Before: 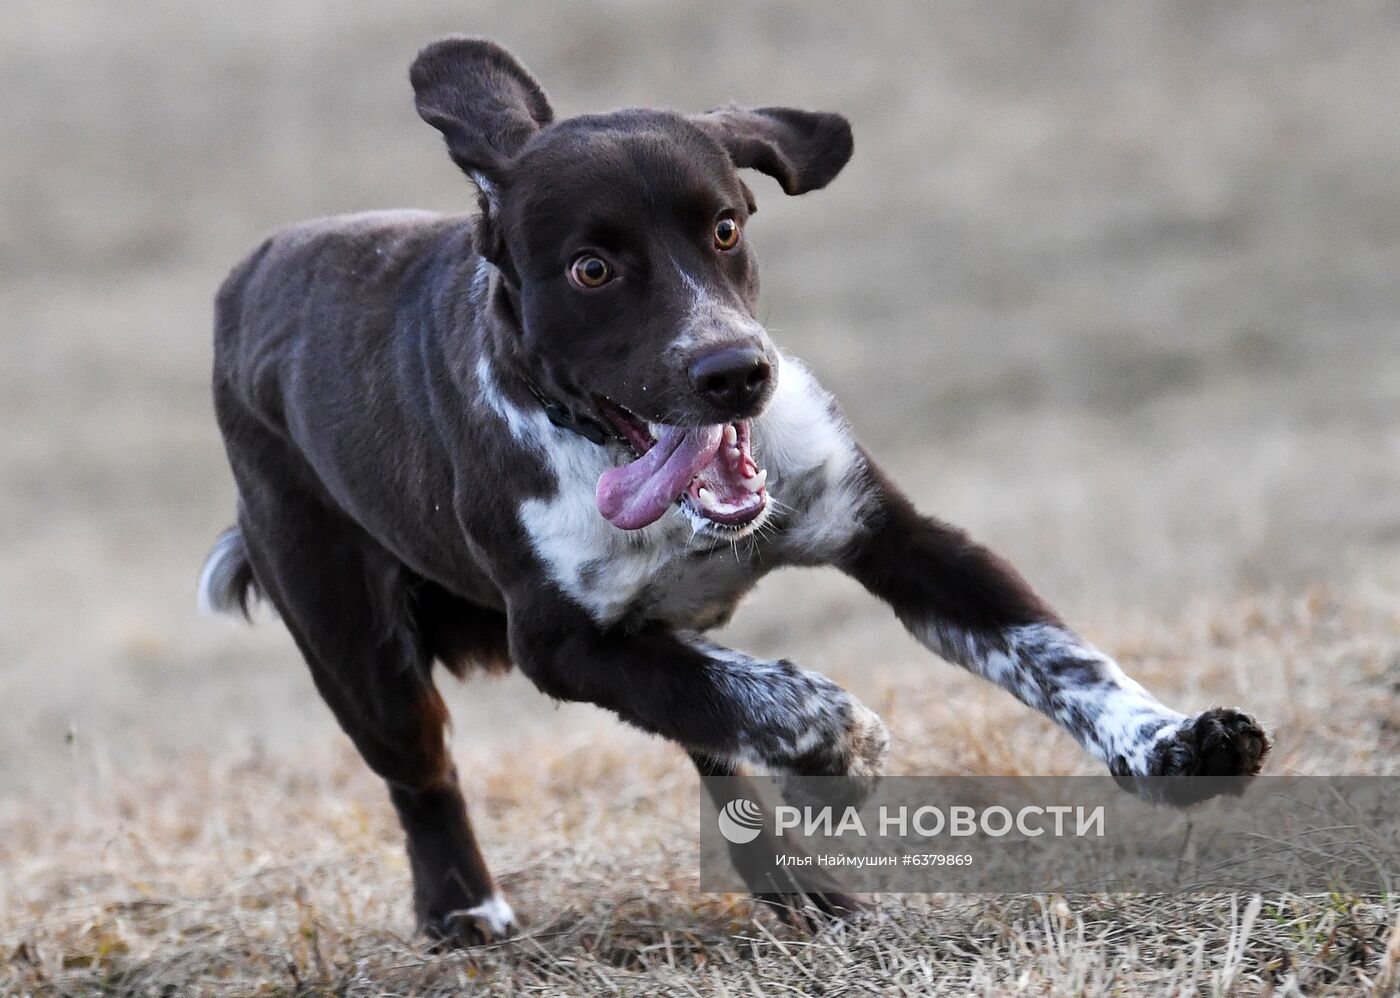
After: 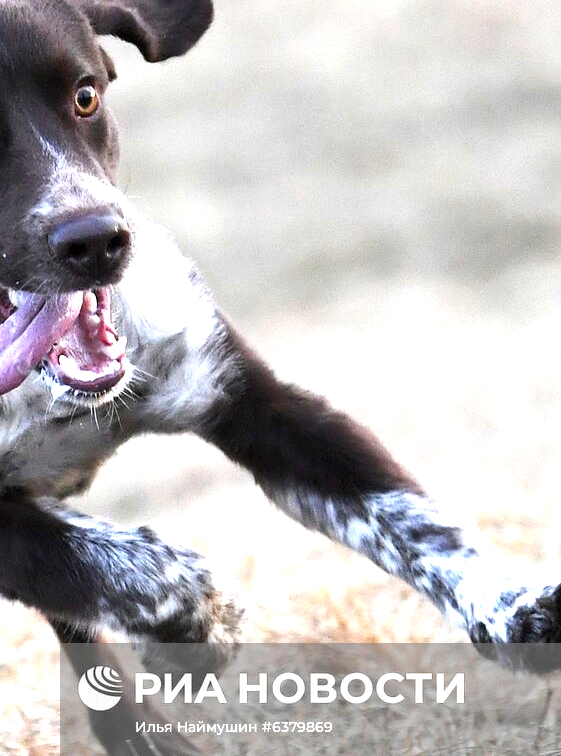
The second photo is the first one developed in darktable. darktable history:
exposure: exposure 1.15 EV, compensate highlight preservation false
crop: left 45.721%, top 13.393%, right 14.118%, bottom 10.01%
